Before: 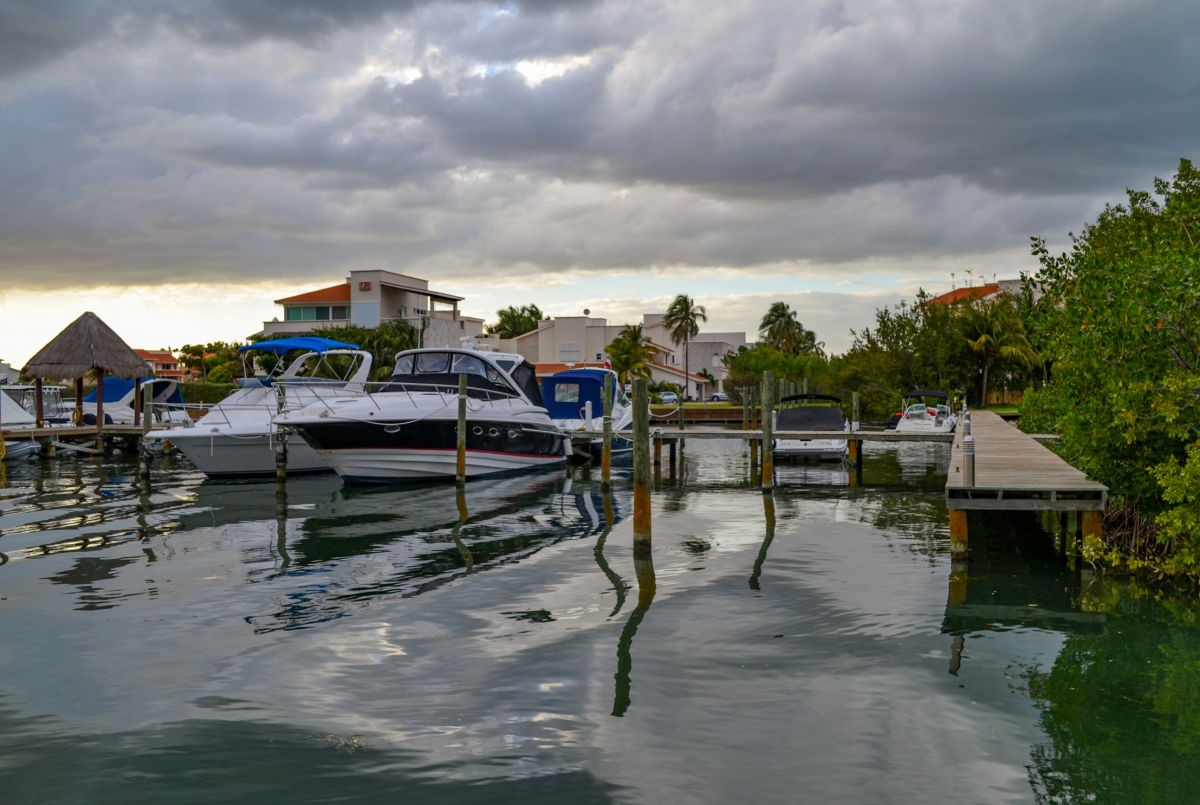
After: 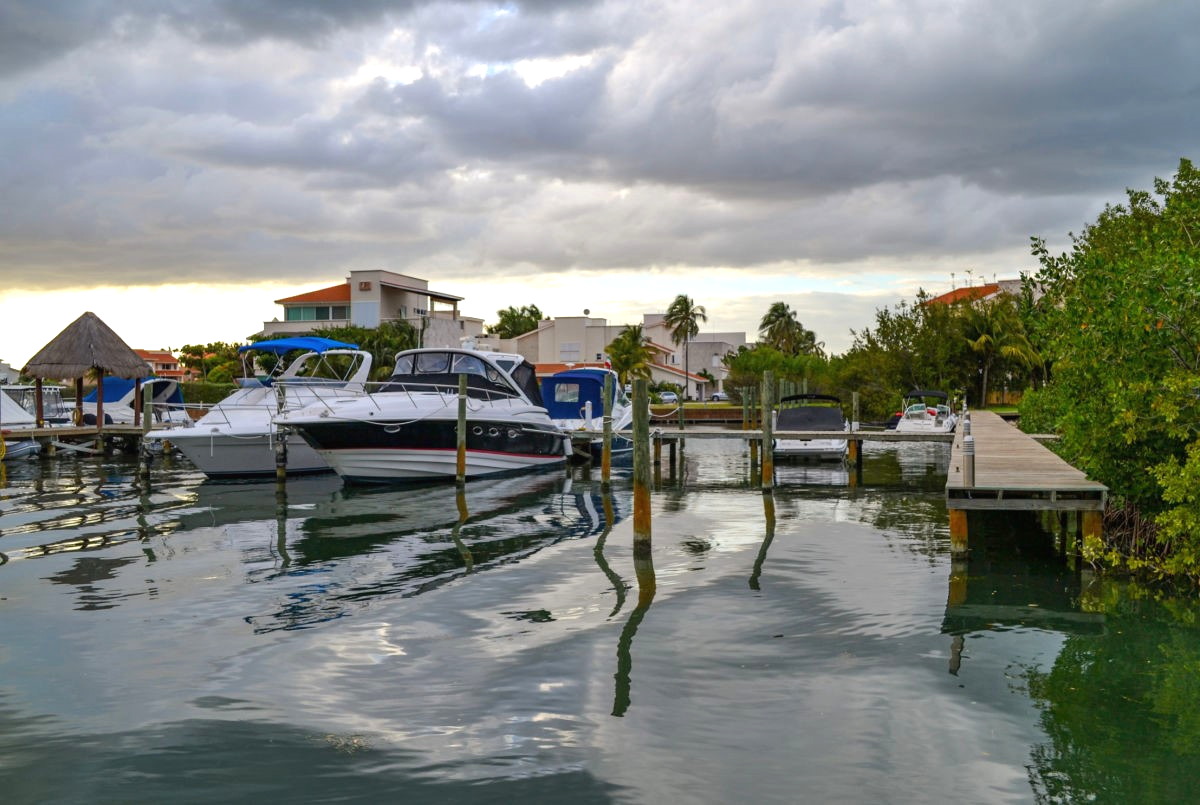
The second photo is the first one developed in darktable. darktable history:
exposure: black level correction 0, exposure 0.5 EV, compensate highlight preservation false
contrast equalizer: octaves 7, y [[0.528 ×6], [0.514 ×6], [0.362 ×6], [0 ×6], [0 ×6]], mix -0.317
